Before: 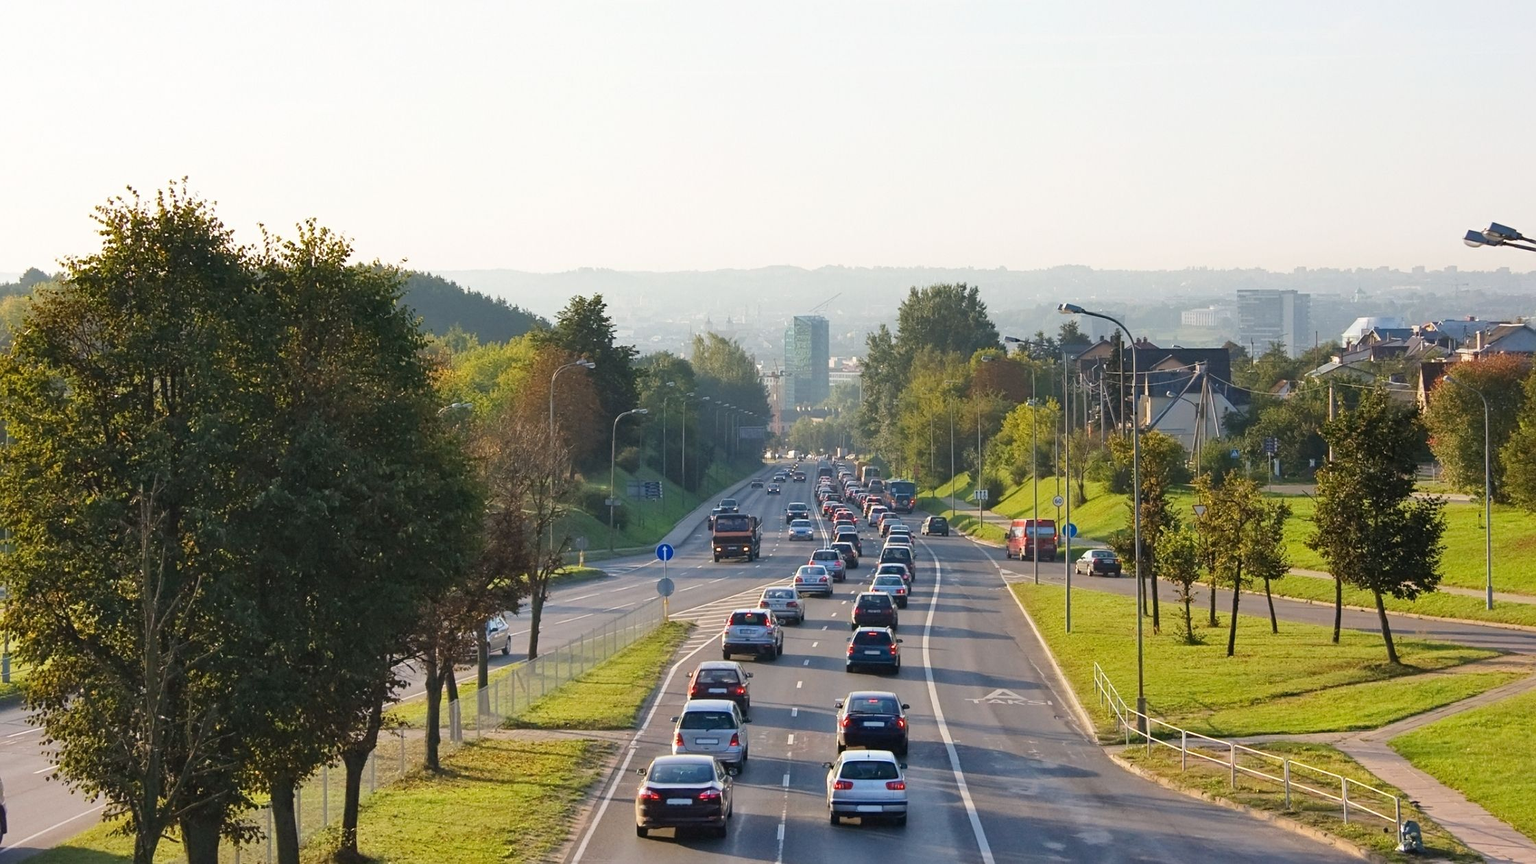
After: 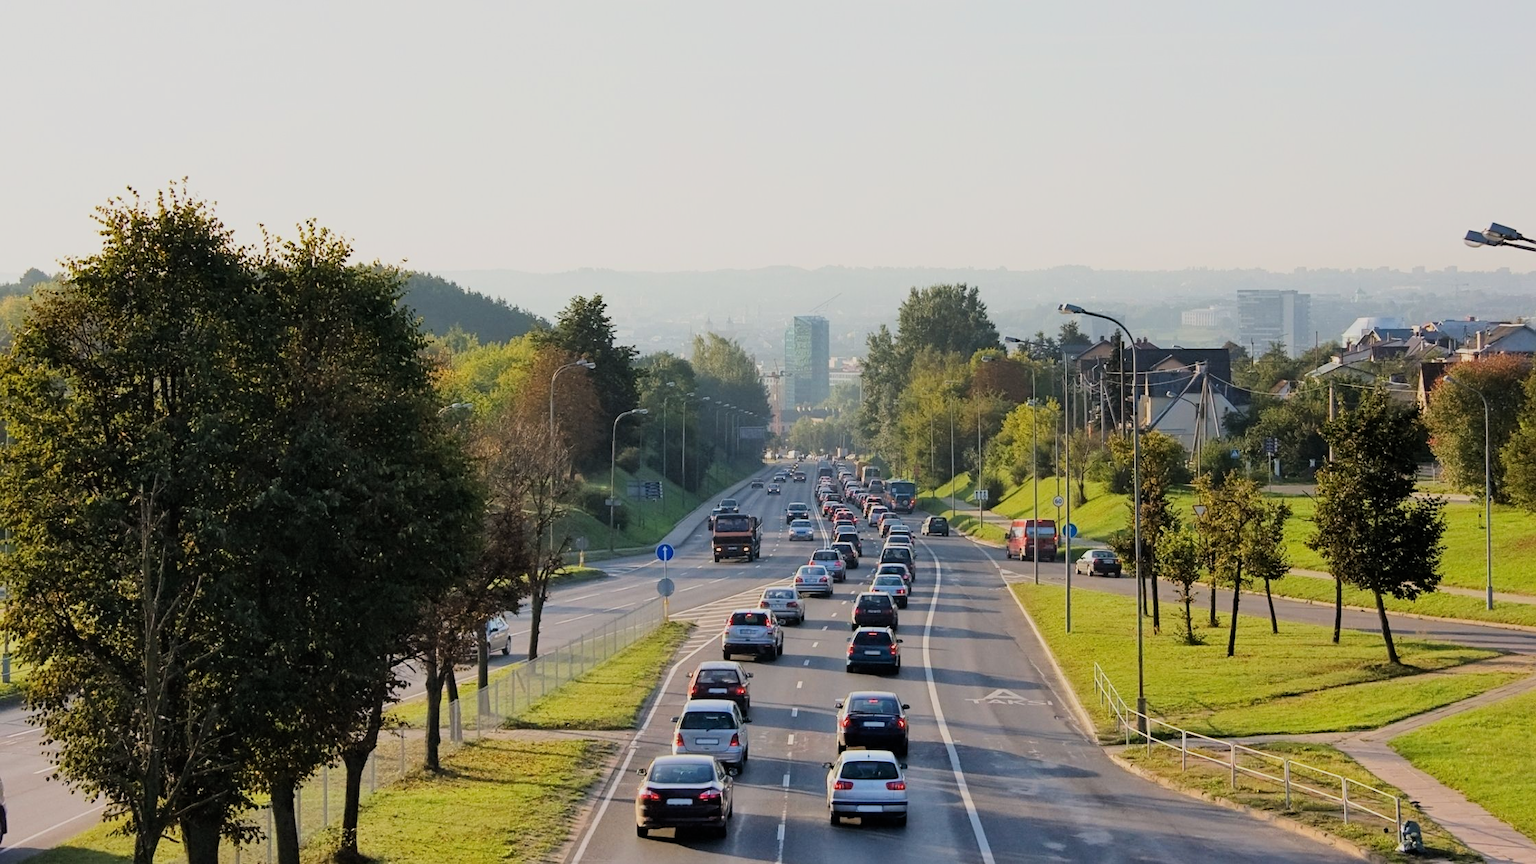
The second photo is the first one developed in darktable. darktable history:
filmic rgb: middle gray luminance 29%, black relative exposure -10.37 EV, white relative exposure 5.51 EV, target black luminance 0%, hardness 3.97, latitude 1.91%, contrast 1.122, highlights saturation mix 3.77%, shadows ↔ highlights balance 14.73%, color science v6 (2022), iterations of high-quality reconstruction 0
